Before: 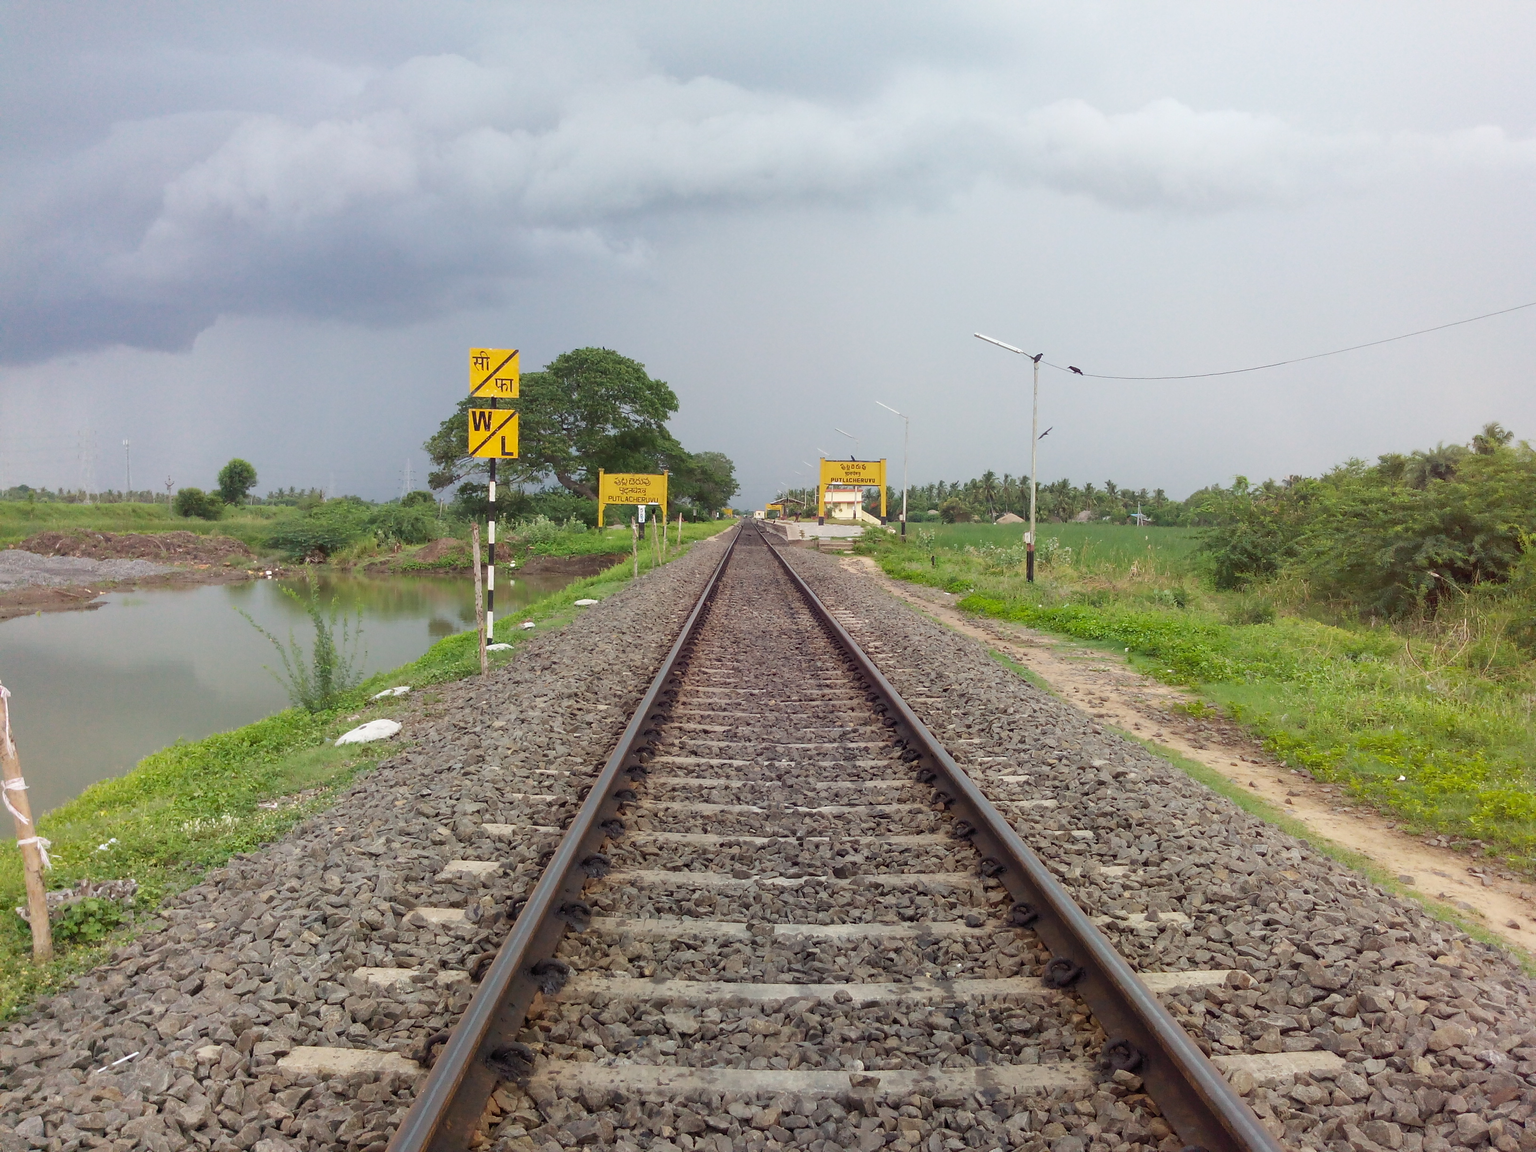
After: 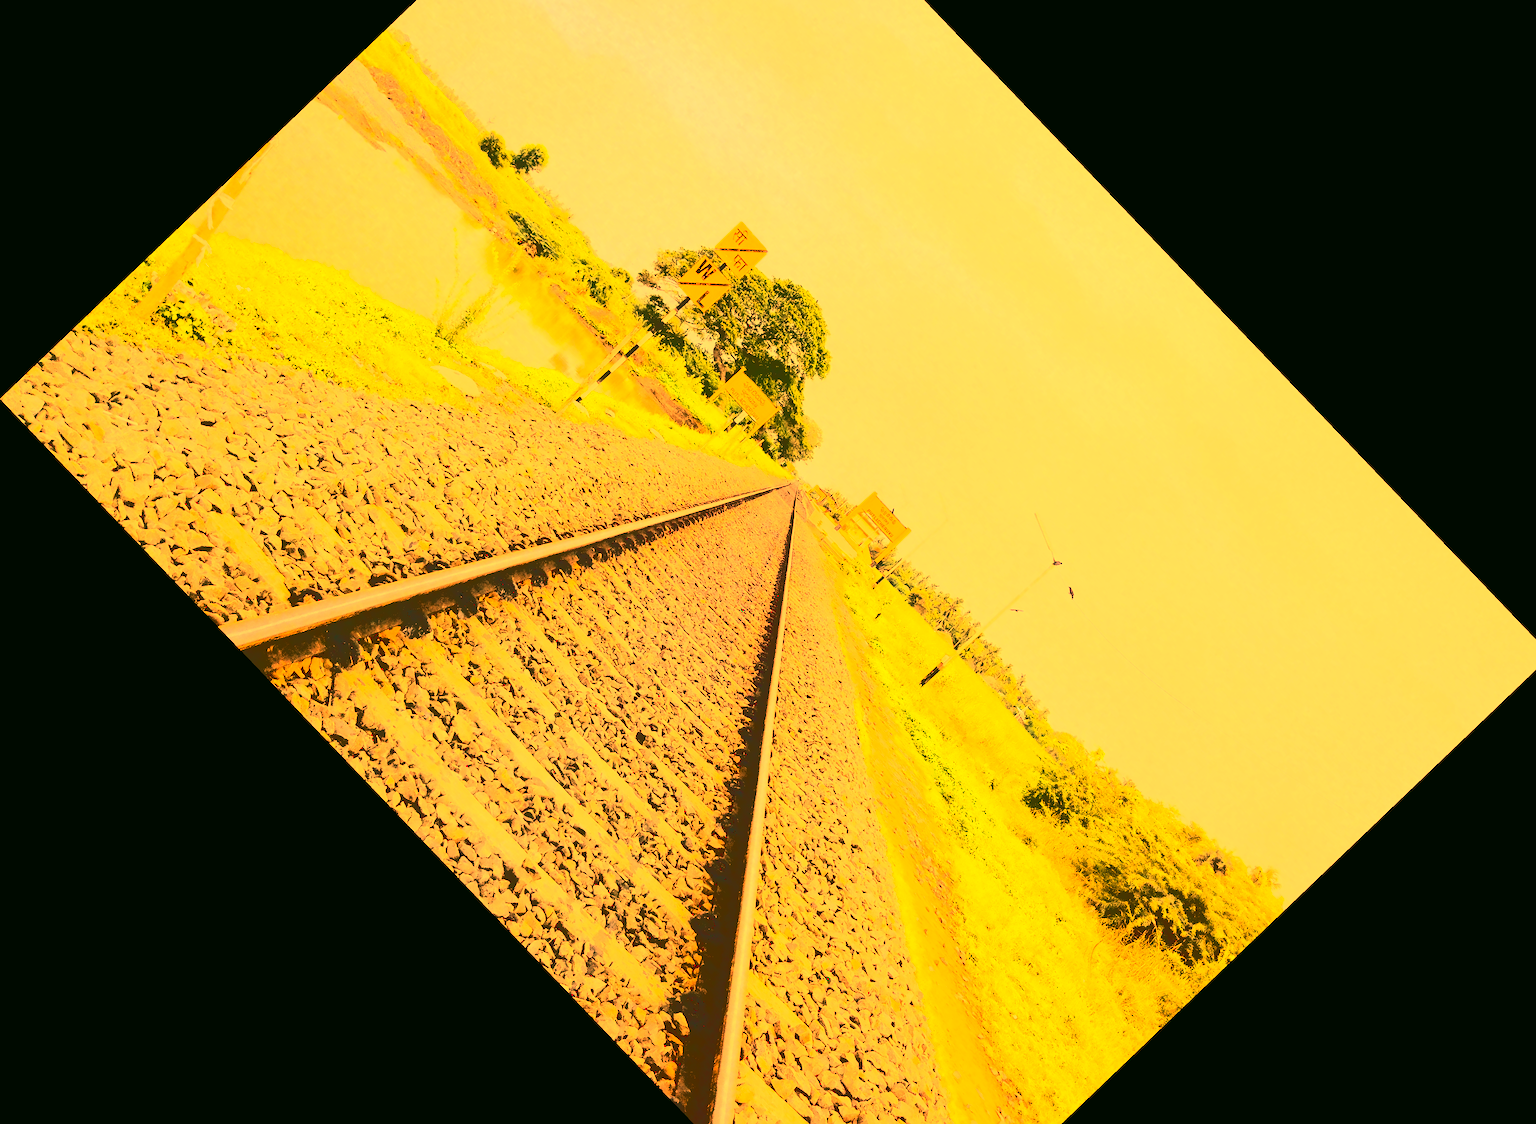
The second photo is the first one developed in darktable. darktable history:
crop and rotate: angle -46.26°, top 16.234%, right 0.912%, bottom 11.704%
rgb curve: curves: ch0 [(0, 0) (0.21, 0.15) (0.24, 0.21) (0.5, 0.75) (0.75, 0.96) (0.89, 0.99) (1, 1)]; ch1 [(0, 0.02) (0.21, 0.13) (0.25, 0.2) (0.5, 0.67) (0.75, 0.9) (0.89, 0.97) (1, 1)]; ch2 [(0, 0.02) (0.21, 0.13) (0.25, 0.2) (0.5, 0.67) (0.75, 0.9) (0.89, 0.97) (1, 1)], compensate middle gray true
contrast brightness saturation: contrast 0.2, brightness 0.16, saturation 0.22
tone equalizer: on, module defaults
color correction: highlights a* 5.3, highlights b* 24.26, shadows a* -15.58, shadows b* 4.02
white balance: red 1.467, blue 0.684
sharpen: amount 0.2
base curve: curves: ch0 [(0.065, 0.026) (0.236, 0.358) (0.53, 0.546) (0.777, 0.841) (0.924, 0.992)], preserve colors average RGB
